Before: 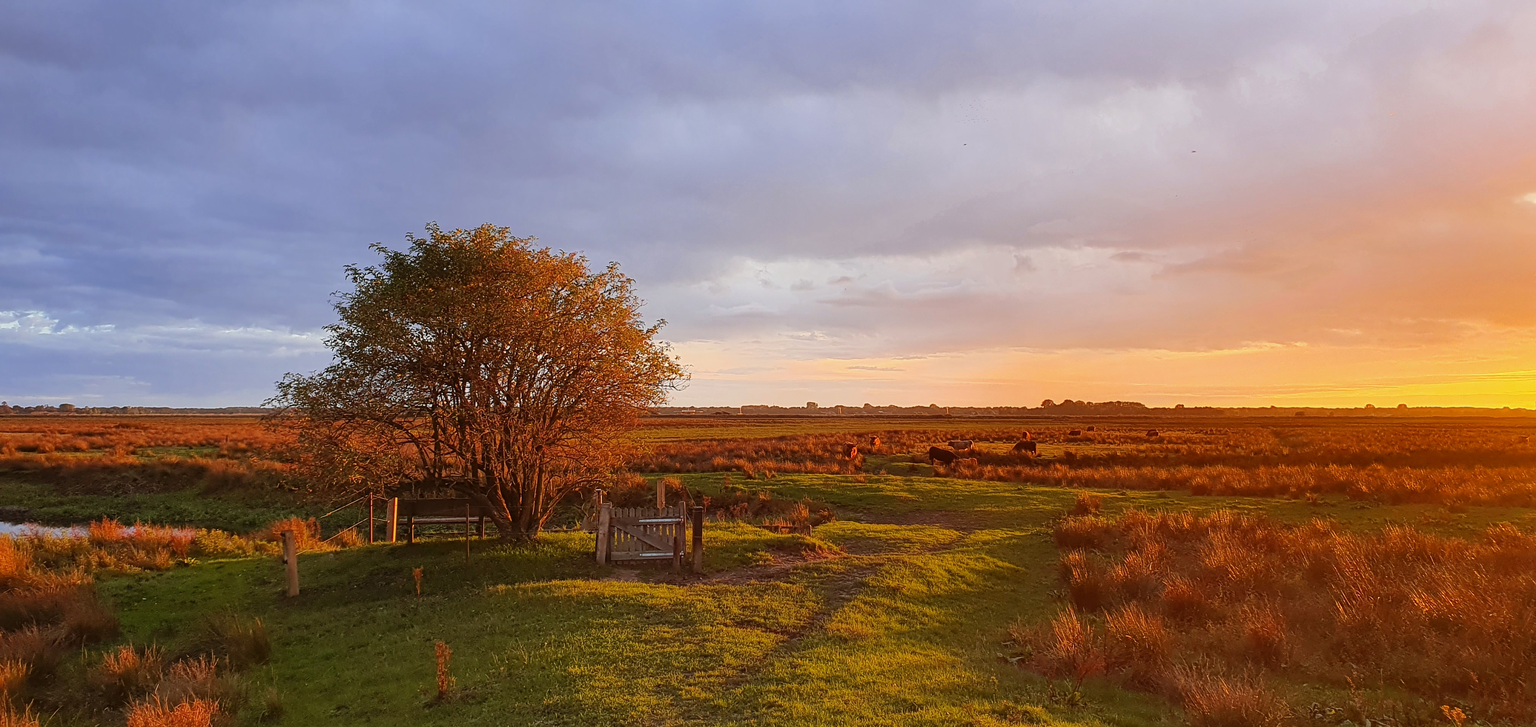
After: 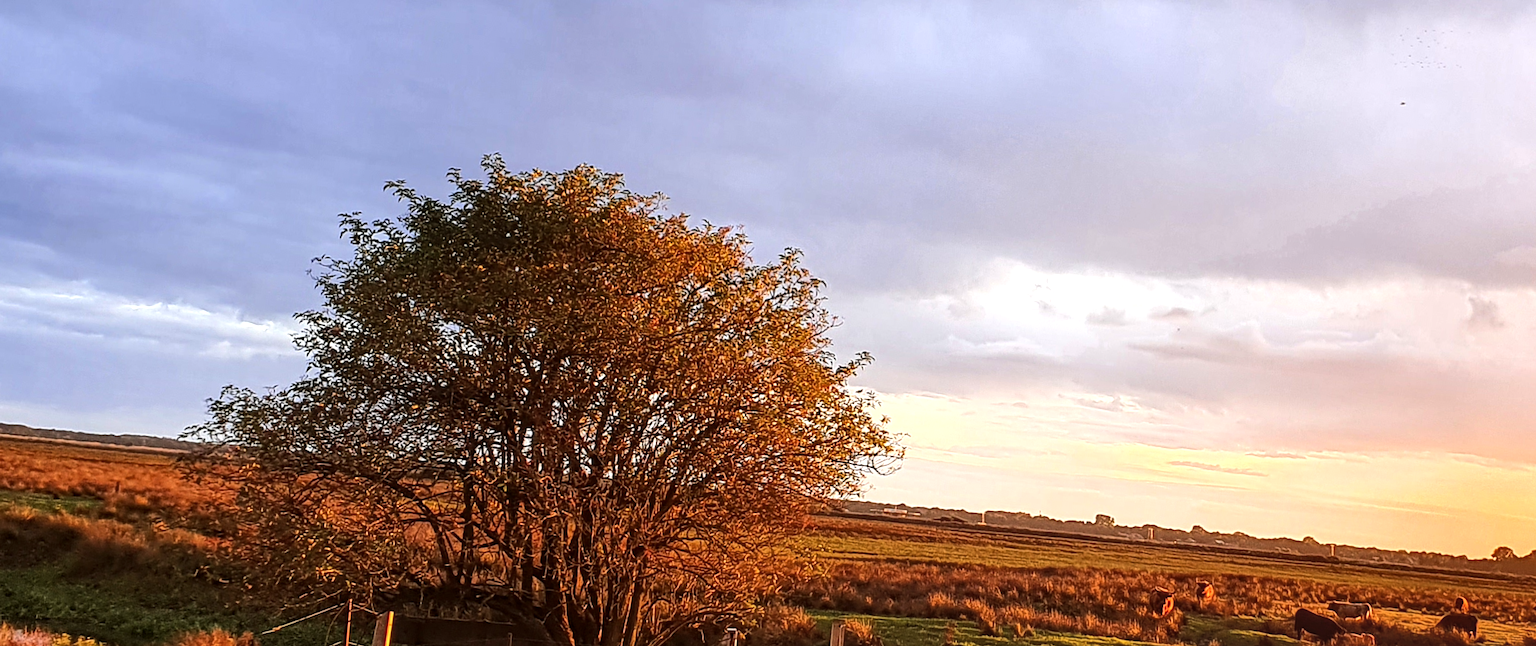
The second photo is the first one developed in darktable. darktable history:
rotate and perspective: rotation 0.192°, lens shift (horizontal) -0.015, crop left 0.005, crop right 0.996, crop top 0.006, crop bottom 0.99
tone equalizer: -8 EV -0.75 EV, -7 EV -0.7 EV, -6 EV -0.6 EV, -5 EV -0.4 EV, -3 EV 0.4 EV, -2 EV 0.6 EV, -1 EV 0.7 EV, +0 EV 0.75 EV, edges refinement/feathering 500, mask exposure compensation -1.57 EV, preserve details no
crop and rotate: angle -4.99°, left 2.122%, top 6.945%, right 27.566%, bottom 30.519%
local contrast: on, module defaults
